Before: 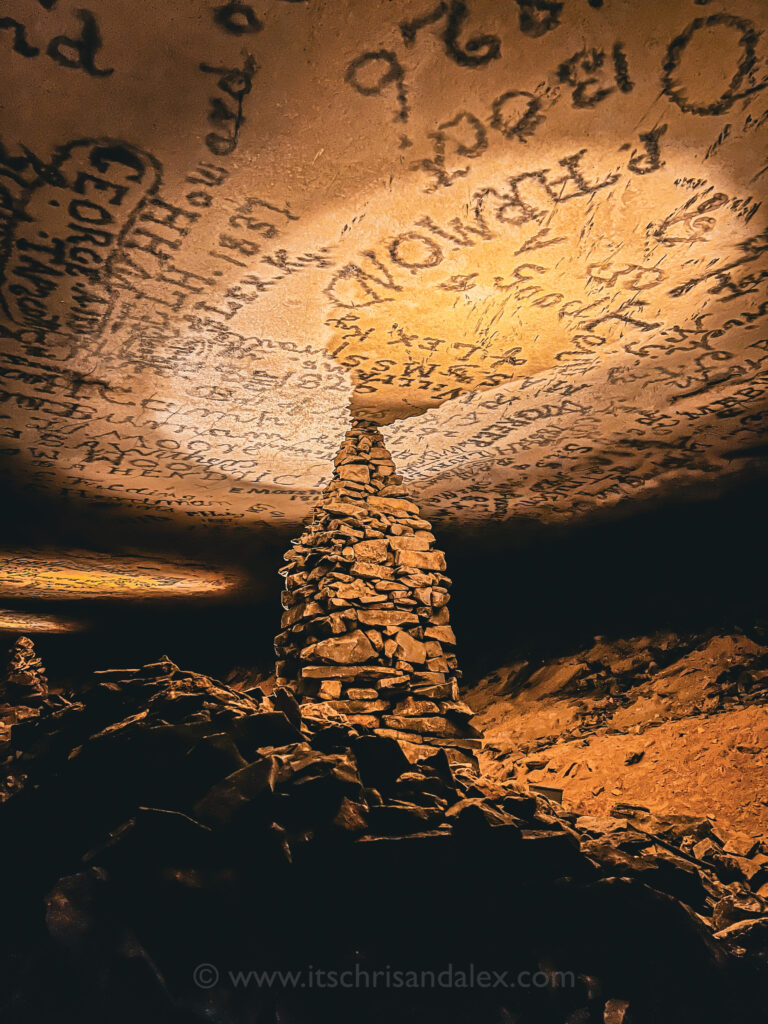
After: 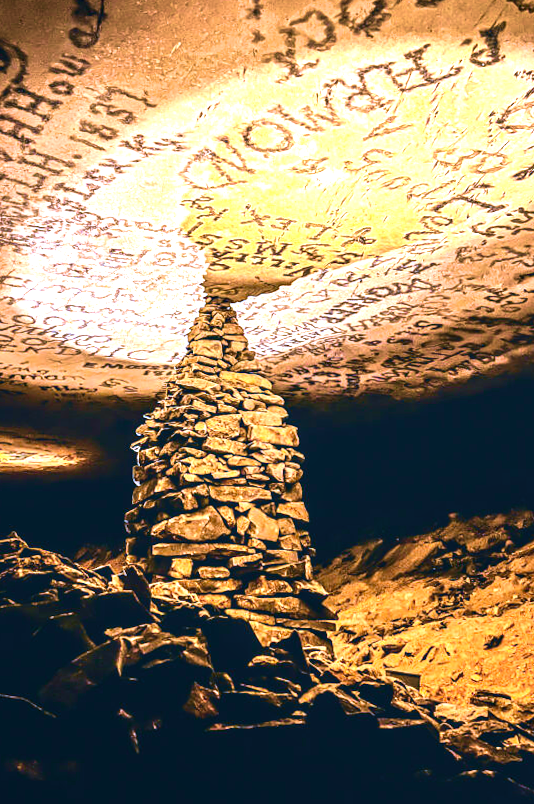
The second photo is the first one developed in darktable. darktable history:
local contrast: on, module defaults
contrast brightness saturation: contrast 0.19, brightness -0.11, saturation 0.21
rotate and perspective: rotation 0.215°, lens shift (vertical) -0.139, crop left 0.069, crop right 0.939, crop top 0.002, crop bottom 0.996
exposure: black level correction 0, exposure 1.3 EV, compensate exposure bias true, compensate highlight preservation false
crop: left 16.768%, top 8.653%, right 8.362%, bottom 12.485%
velvia: strength 75%
white balance: red 0.871, blue 1.249
